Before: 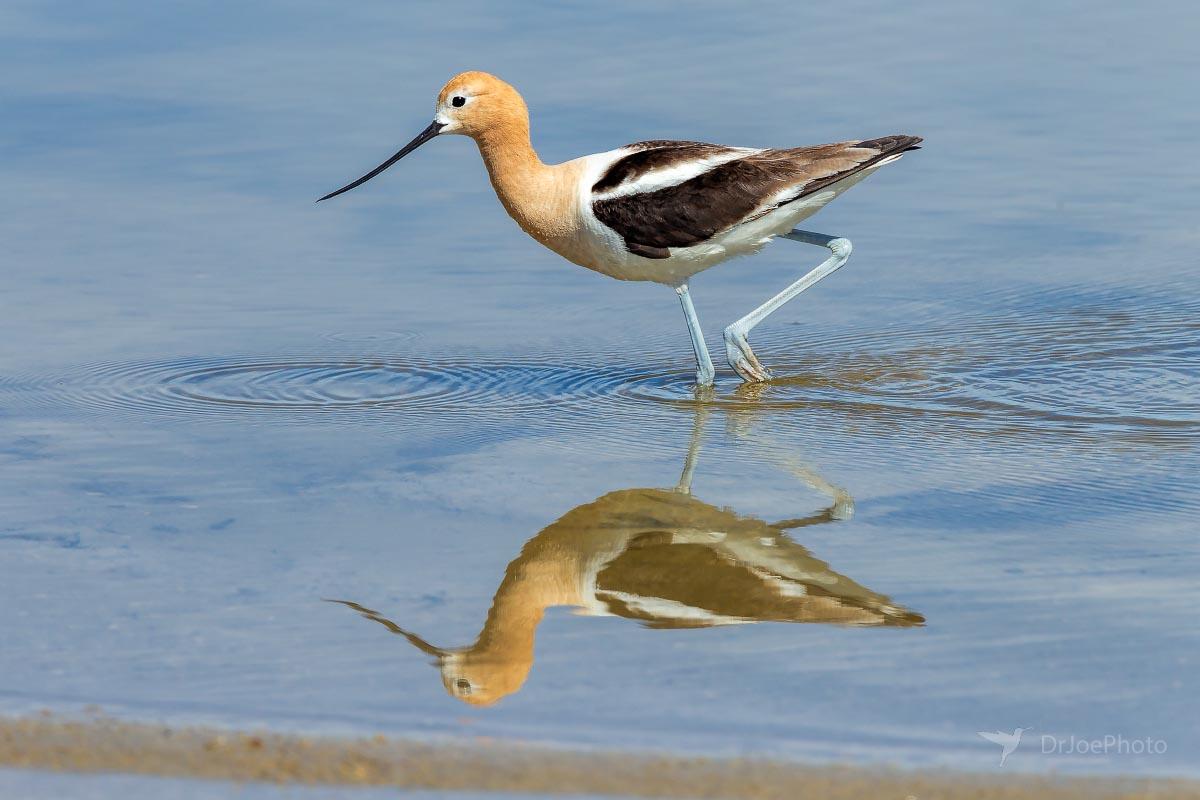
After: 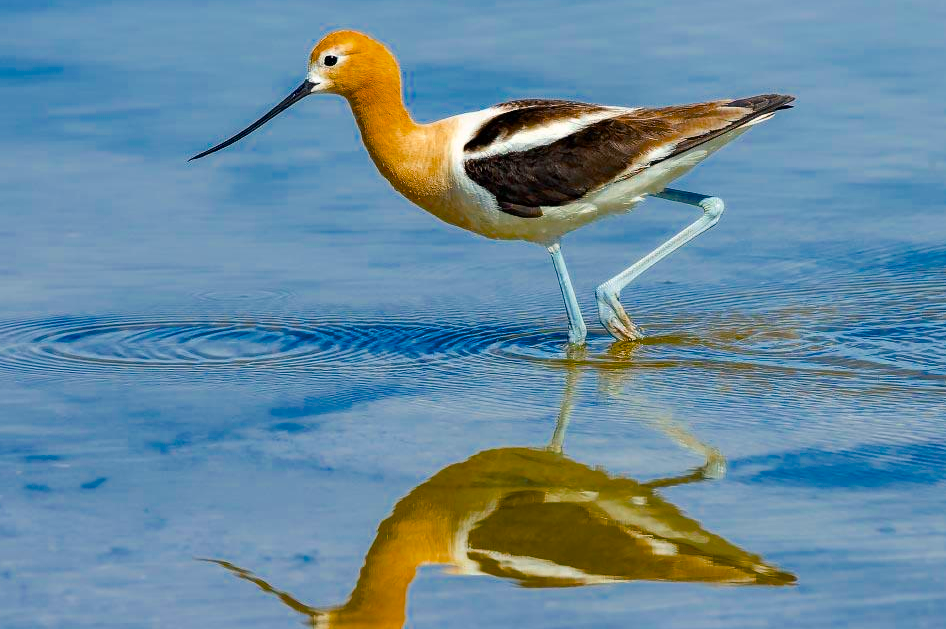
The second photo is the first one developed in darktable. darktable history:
exposure: compensate exposure bias true, compensate highlight preservation false
color balance rgb: shadows lift › chroma 2.795%, shadows lift › hue 190.2°, highlights gain › chroma 1.067%, highlights gain › hue 68.88°, linear chroma grading › shadows 9.563%, linear chroma grading › highlights 10.766%, linear chroma grading › global chroma 14.493%, linear chroma grading › mid-tones 14.784%, perceptual saturation grading › global saturation 30.906%, saturation formula JzAzBz (2021)
crop and rotate: left 10.74%, top 5.131%, right 10.394%, bottom 16.171%
